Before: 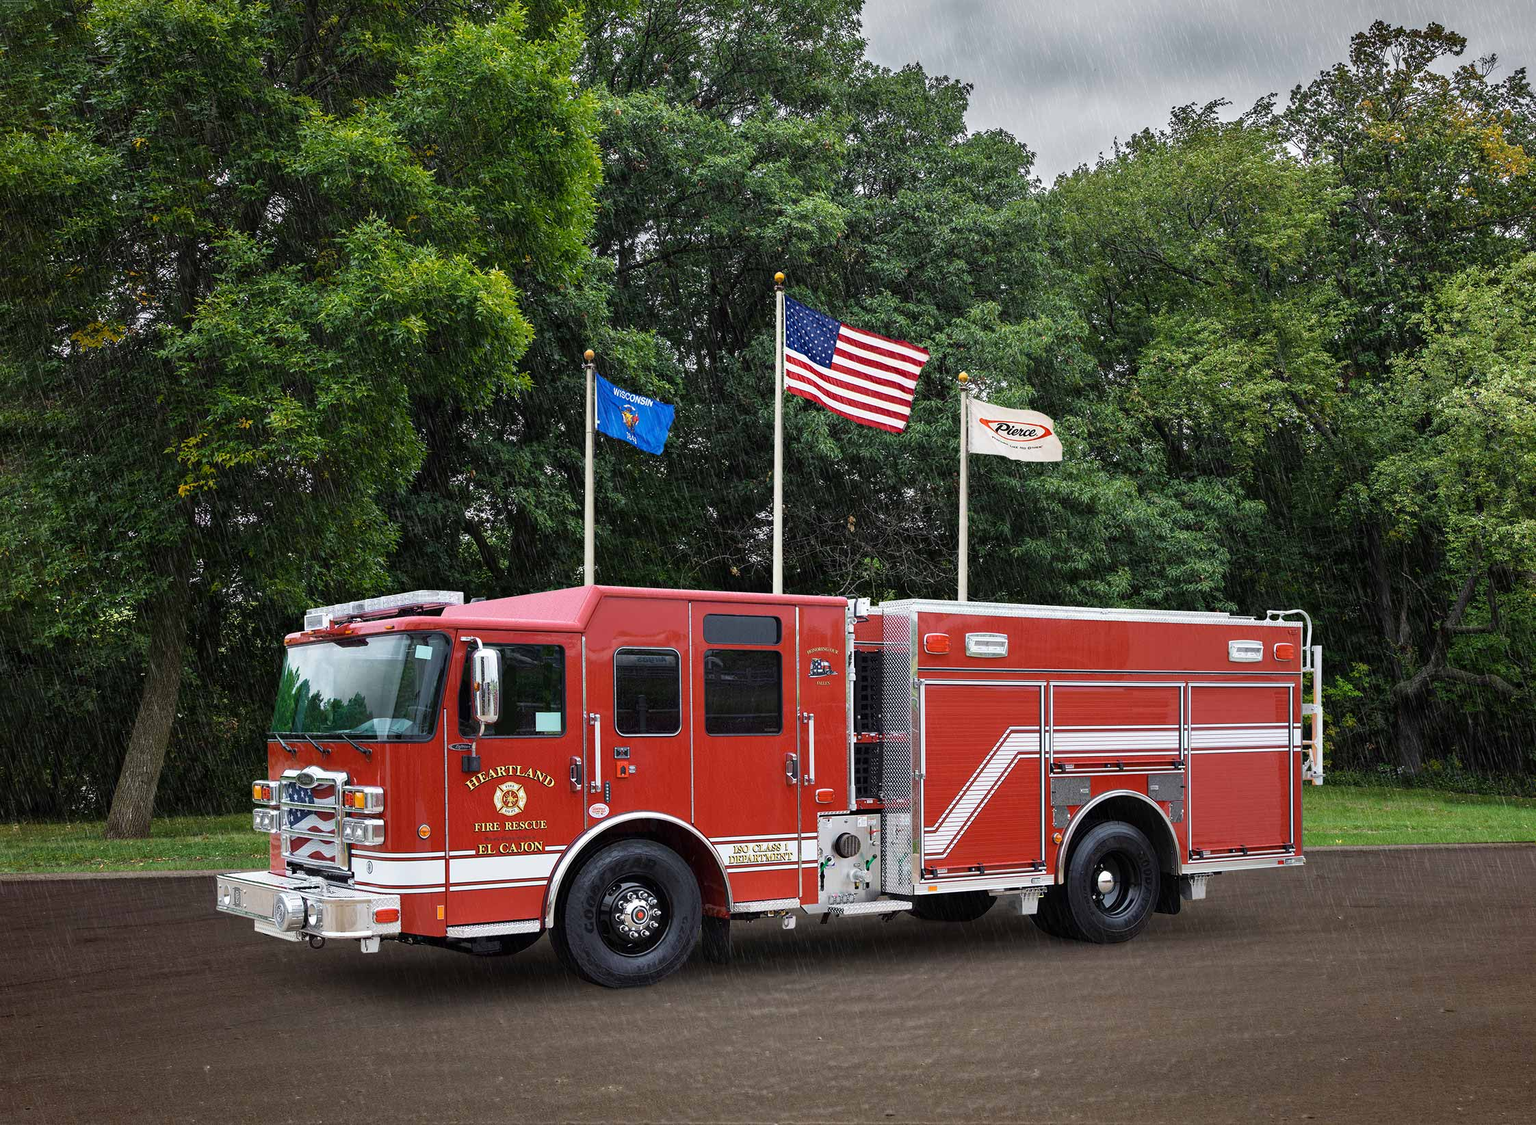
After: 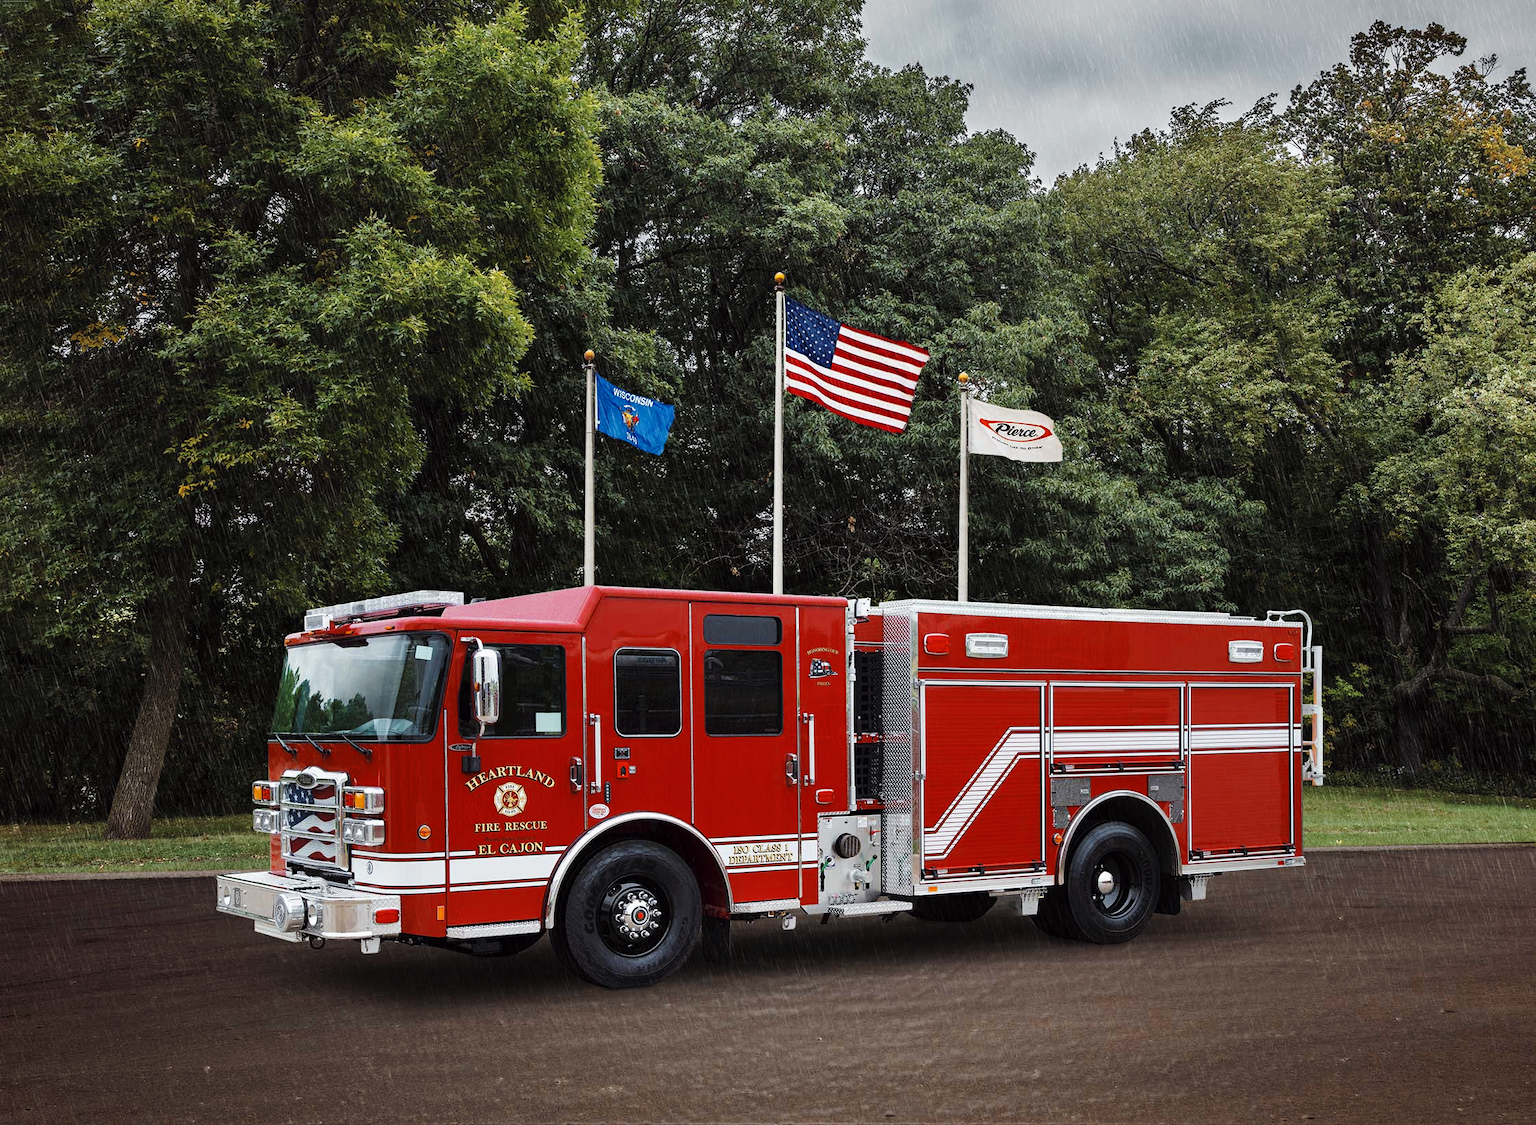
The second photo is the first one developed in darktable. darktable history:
tone curve: curves: ch0 [(0, 0) (0.003, 0.002) (0.011, 0.009) (0.025, 0.02) (0.044, 0.034) (0.069, 0.046) (0.1, 0.062) (0.136, 0.083) (0.177, 0.119) (0.224, 0.162) (0.277, 0.216) (0.335, 0.282) (0.399, 0.365) (0.468, 0.457) (0.543, 0.541) (0.623, 0.624) (0.709, 0.713) (0.801, 0.797) (0.898, 0.889) (1, 1)], preserve colors none
color look up table: target L [97.04, 96.16, 95.67, 93.8, 91.35, 78.98, 77.33, 69.03, 70.46, 47, 20.47, 200.19, 84.77, 56.02, 60.28, 50.94, 50.98, 50.1, 45.19, 42.02, 37.65, 29.9, 26.87, 7.661, 84.15, 68.58, 70.7, 53.39, 50.3, 46.37, 49.23, 47.74, 50.5, 40.78, 42.84, 32.45, 38.42, 23.54, 18.41, 23.41, 11.94, 14.92, 1.023, 92.56, 92.88, 70.38, 62.44, 47.31, 27.94], target a [-2.989, -11.72, -10.65, -20.51, -29.76, -32.54, -31.53, -1.834, -30.44, -16.04, -9.712, 0, 11.17, 64.32, 35.73, 65.83, 54.03, 64.31, 12.64, 52.22, 33.68, 6.941, 39.53, 28.54, 15.95, 44.45, 9.253, 67.1, 60.48, 63.26, 31.4, 37.1, -0.983, 51.54, 12.36, 51.73, 9.388, 44.48, 31.05, 7.57, 28.14, 29.22, 4.279, -19.16, -6.187, -25.27, -4.865, -8.464, -8.936], target b [14.17, 15.24, 87.27, 38.14, 4.819, 50.99, 24.03, 21.64, 0.767, 28.01, 18.02, 0, 59.37, 54.58, 18.3, 29.19, 52.89, 55.32, 37.6, 50.53, 39.94, 3.295, 40.84, 11.36, -1.038, -22.18, -26.79, -34.15, -1.385, -20.88, -40.41, -7.357, -55.59, 20, -63.83, -67, -27.75, -51.25, 4.339, -32.08, -32.32, -48.32, -18.62, -8.234, -6.92, -31.66, -2.812, -35.26, -12.22], num patches 49
